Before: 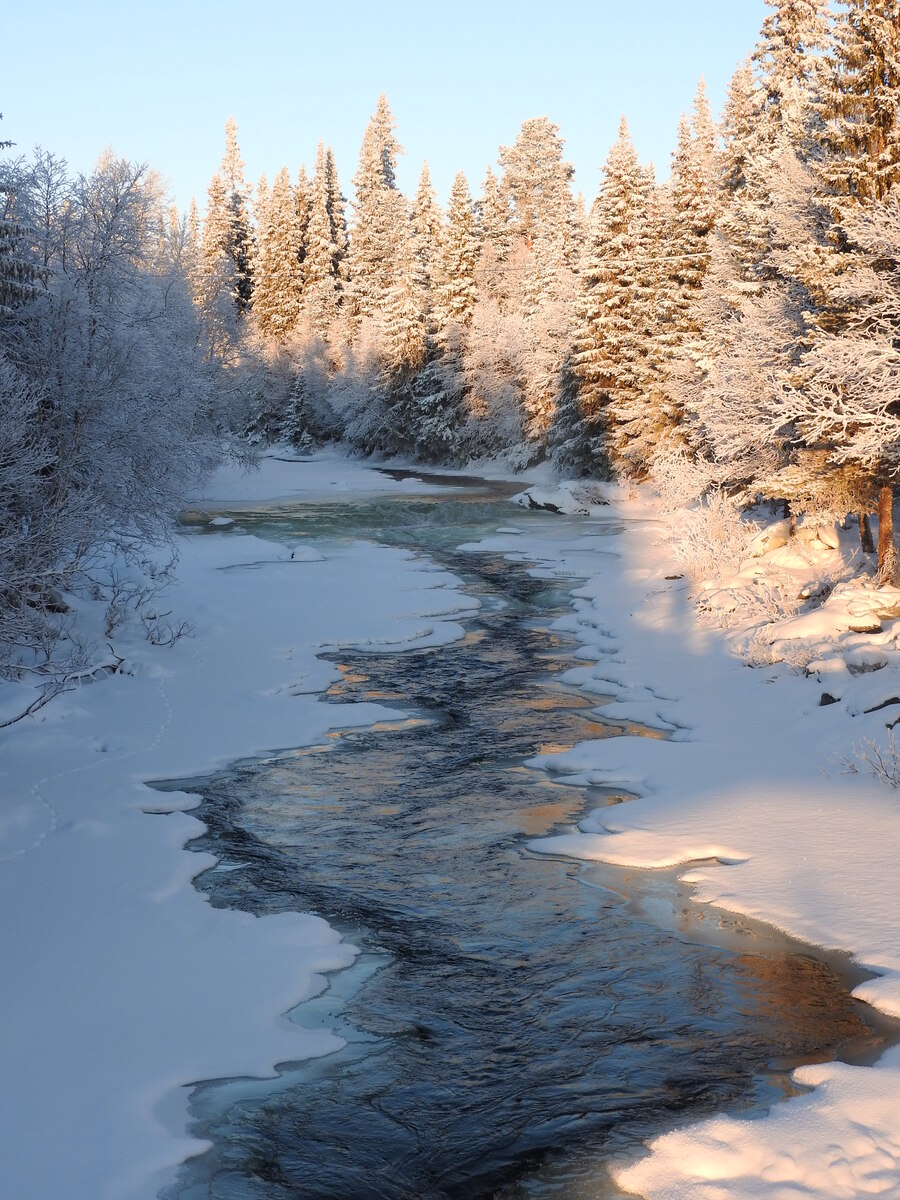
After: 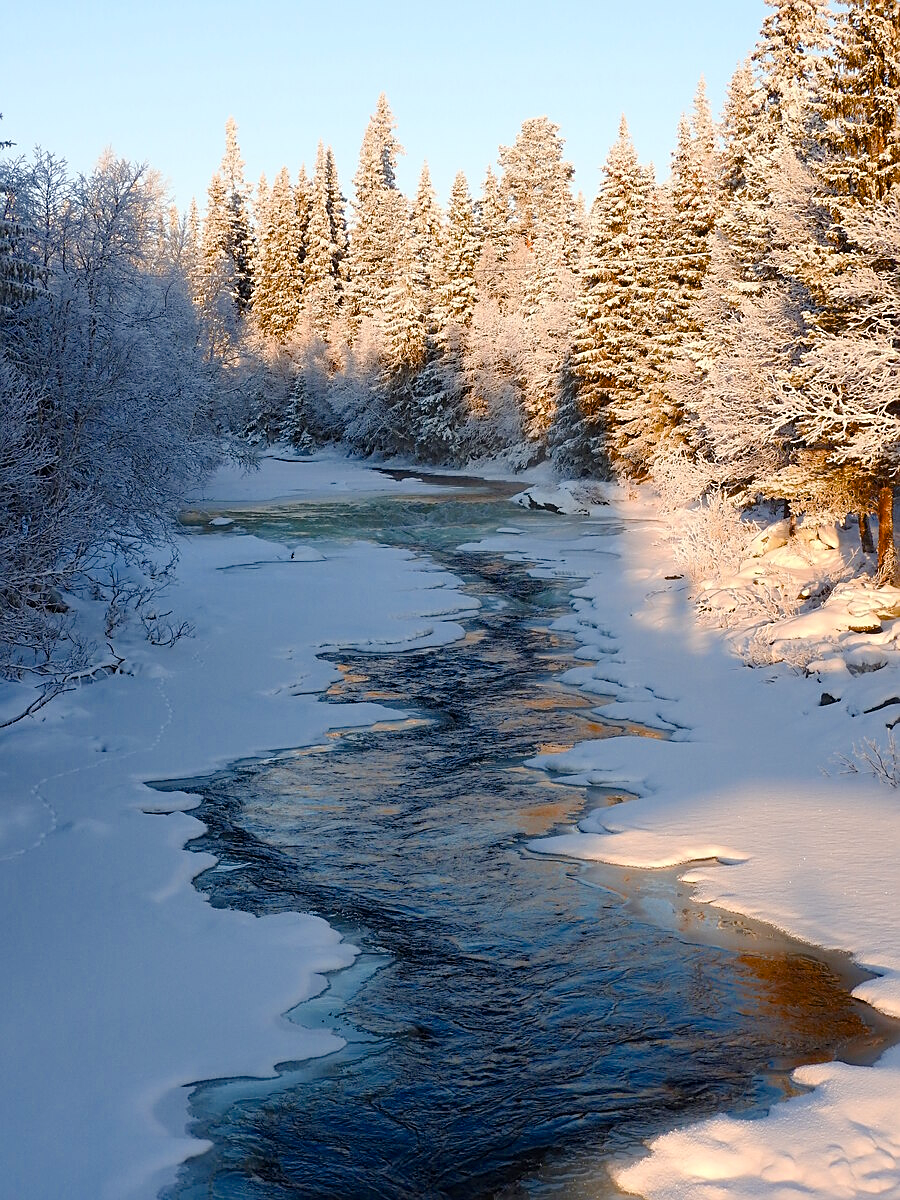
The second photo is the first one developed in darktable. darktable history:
sharpen: on, module defaults
color balance rgb: shadows lift › hue 85.5°, perceptual saturation grading › global saturation 27.571%, perceptual saturation grading › highlights -25.007%, perceptual saturation grading › shadows 23.938%, saturation formula JzAzBz (2021)
